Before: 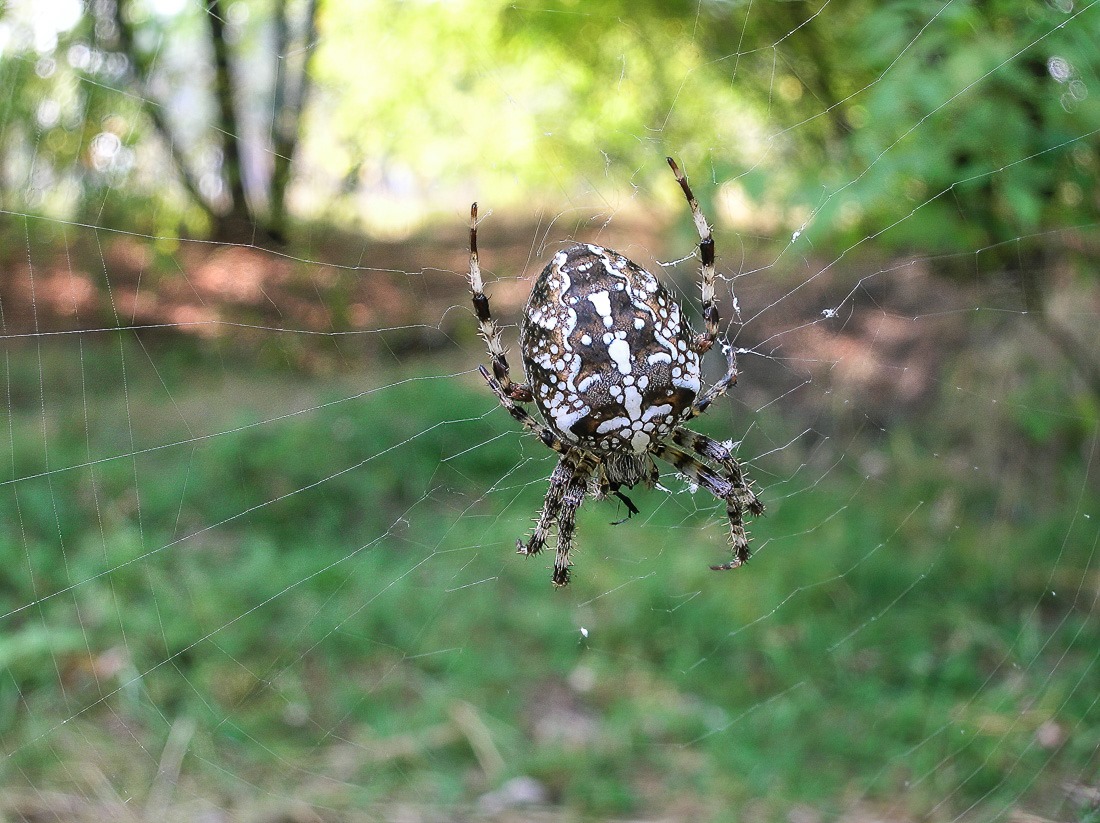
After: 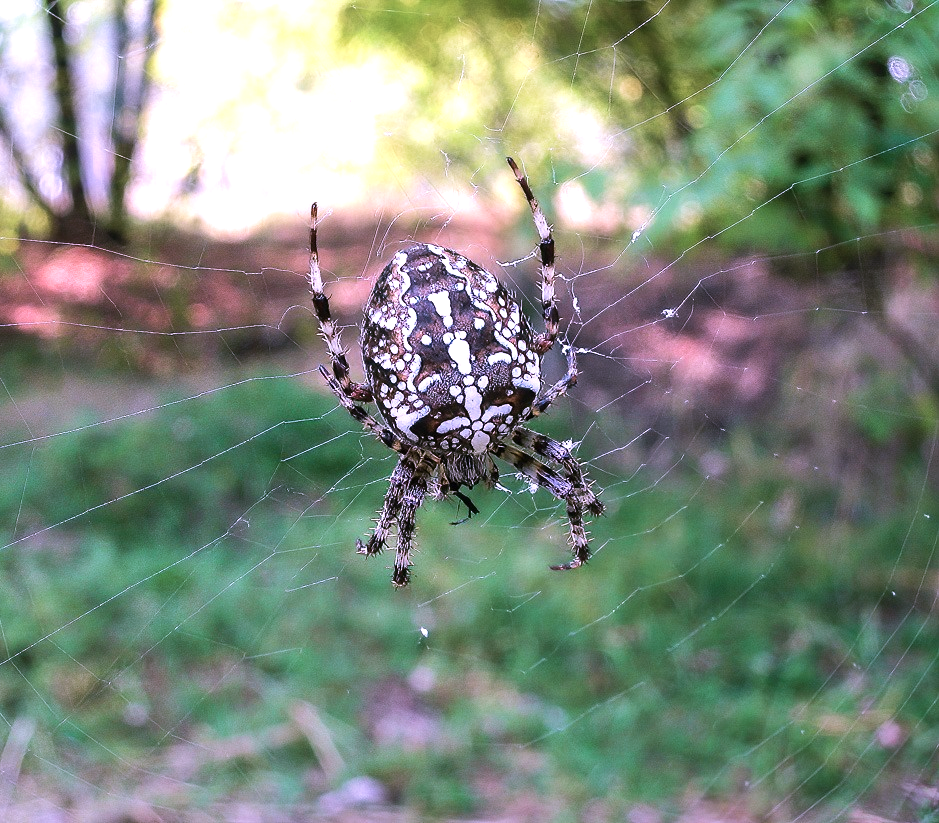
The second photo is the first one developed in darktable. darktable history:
color correction: highlights a* 15.03, highlights b* -25.07
tone equalizer: -8 EV -0.417 EV, -7 EV -0.389 EV, -6 EV -0.333 EV, -5 EV -0.222 EV, -3 EV 0.222 EV, -2 EV 0.333 EV, -1 EV 0.389 EV, +0 EV 0.417 EV, edges refinement/feathering 500, mask exposure compensation -1.57 EV, preserve details no
crop and rotate: left 14.584%
velvia: strength 27%
